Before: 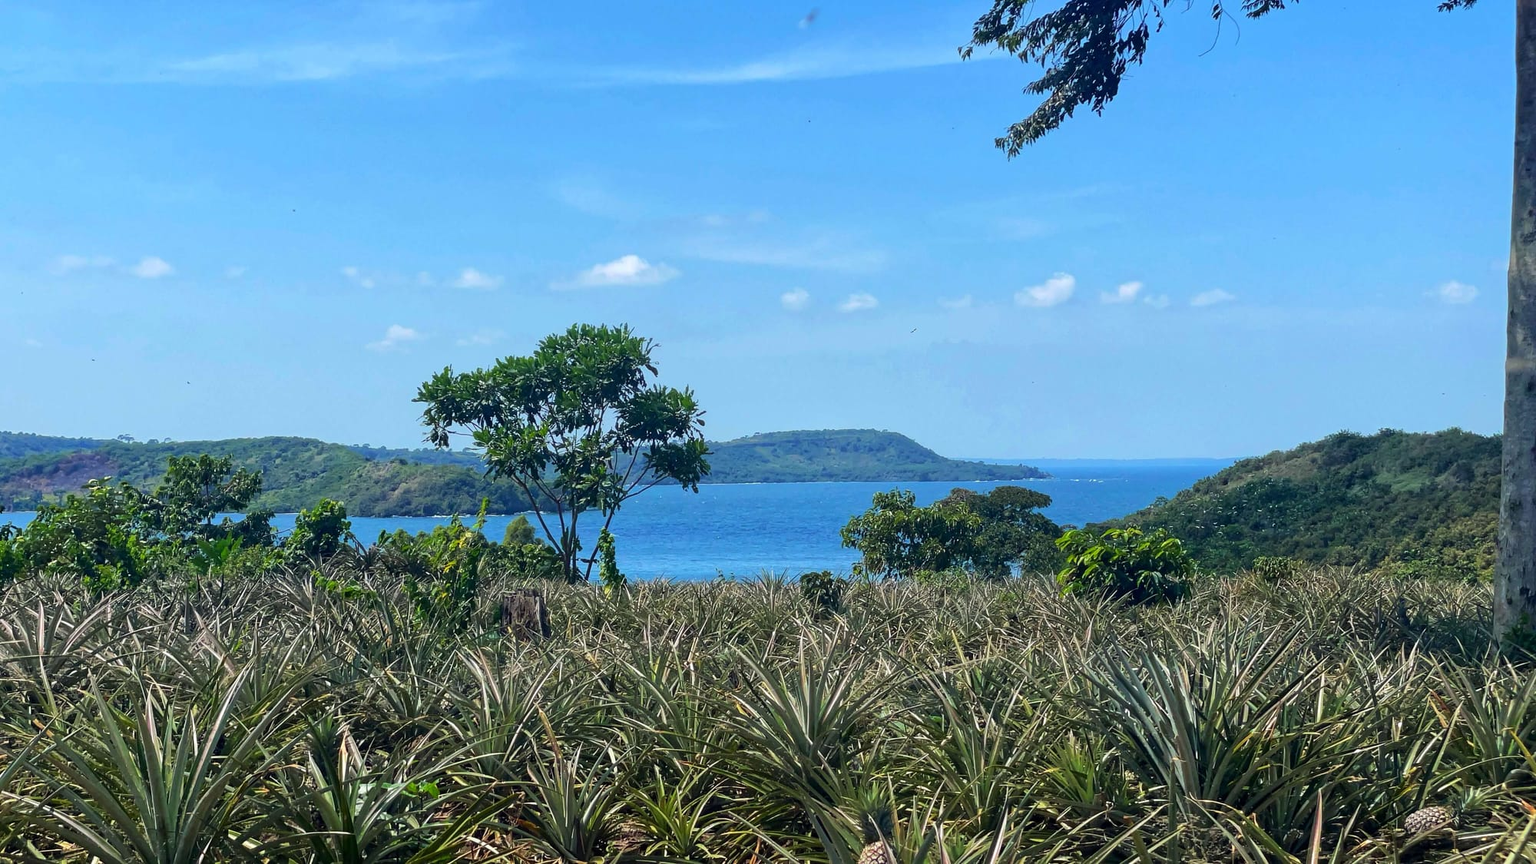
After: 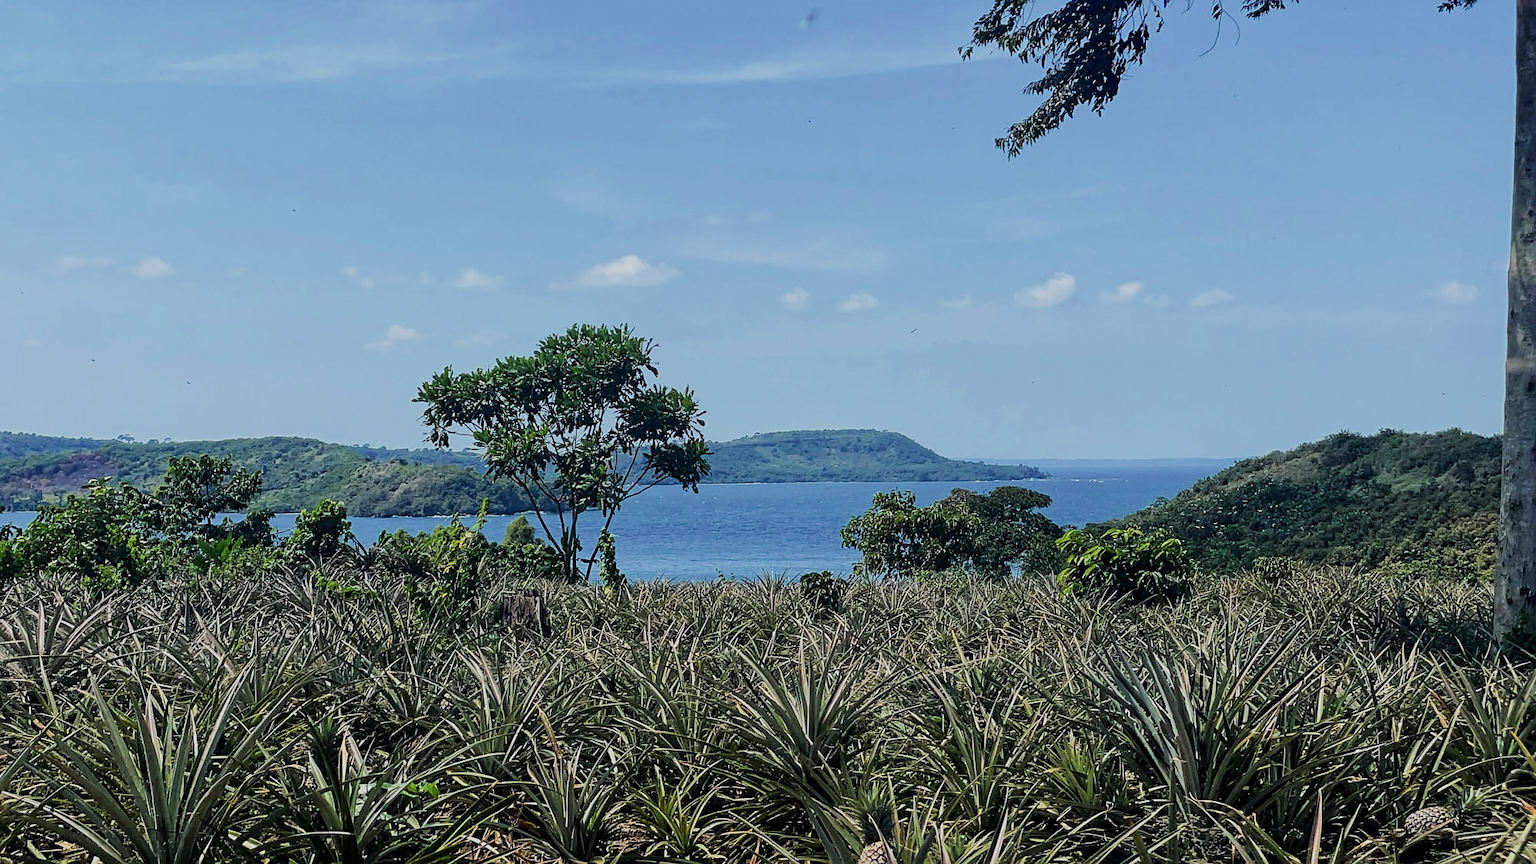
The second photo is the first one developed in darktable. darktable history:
sharpen: on, module defaults
filmic rgb: middle gray luminance 28.84%, black relative exposure -10.39 EV, white relative exposure 5.5 EV, target black luminance 0%, hardness 3.94, latitude 1.4%, contrast 1.131, highlights saturation mix 6.22%, shadows ↔ highlights balance 15.86%, color science v5 (2021), contrast in shadows safe, contrast in highlights safe, enable highlight reconstruction true
contrast brightness saturation: contrast 0.061, brightness -0.009, saturation -0.24
tone equalizer: mask exposure compensation -0.498 EV
